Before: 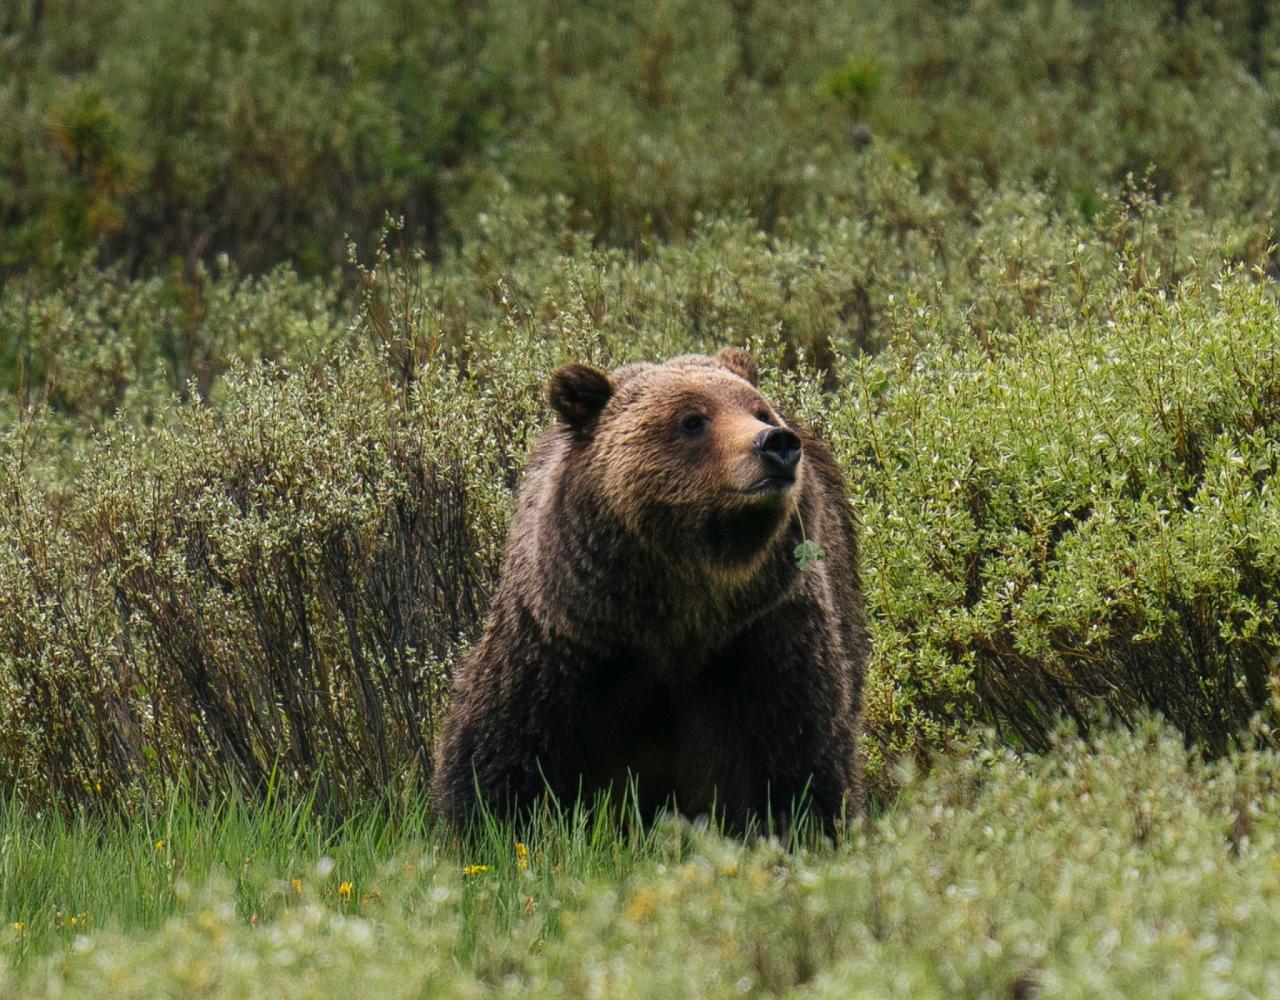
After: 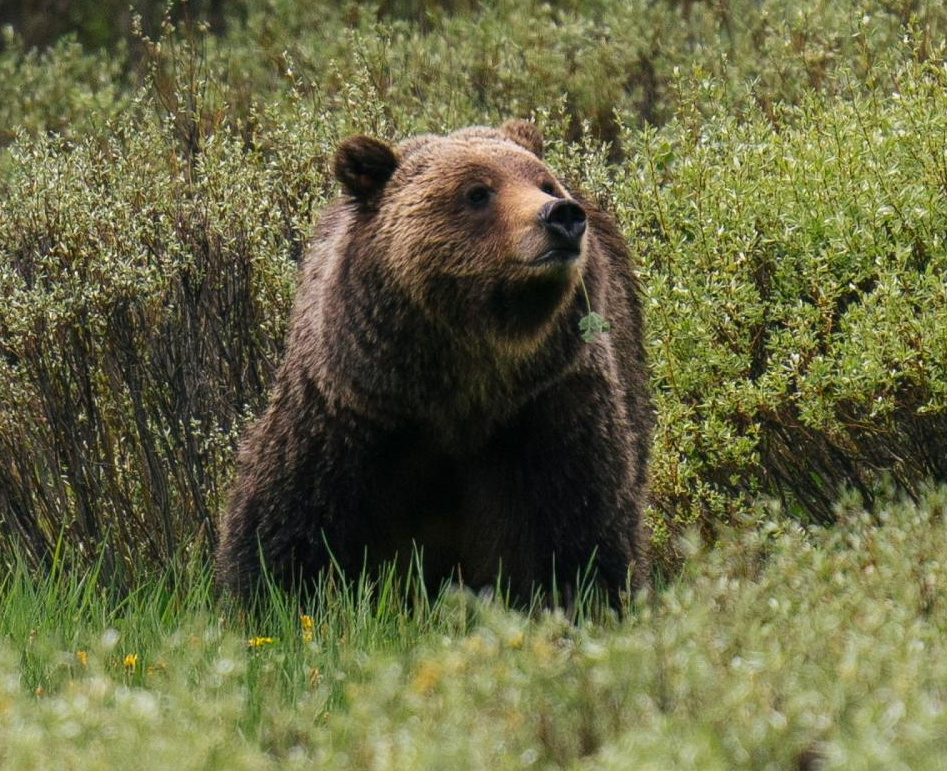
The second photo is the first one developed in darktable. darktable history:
rgb levels: preserve colors max RGB
crop: left 16.871%, top 22.857%, right 9.116%
